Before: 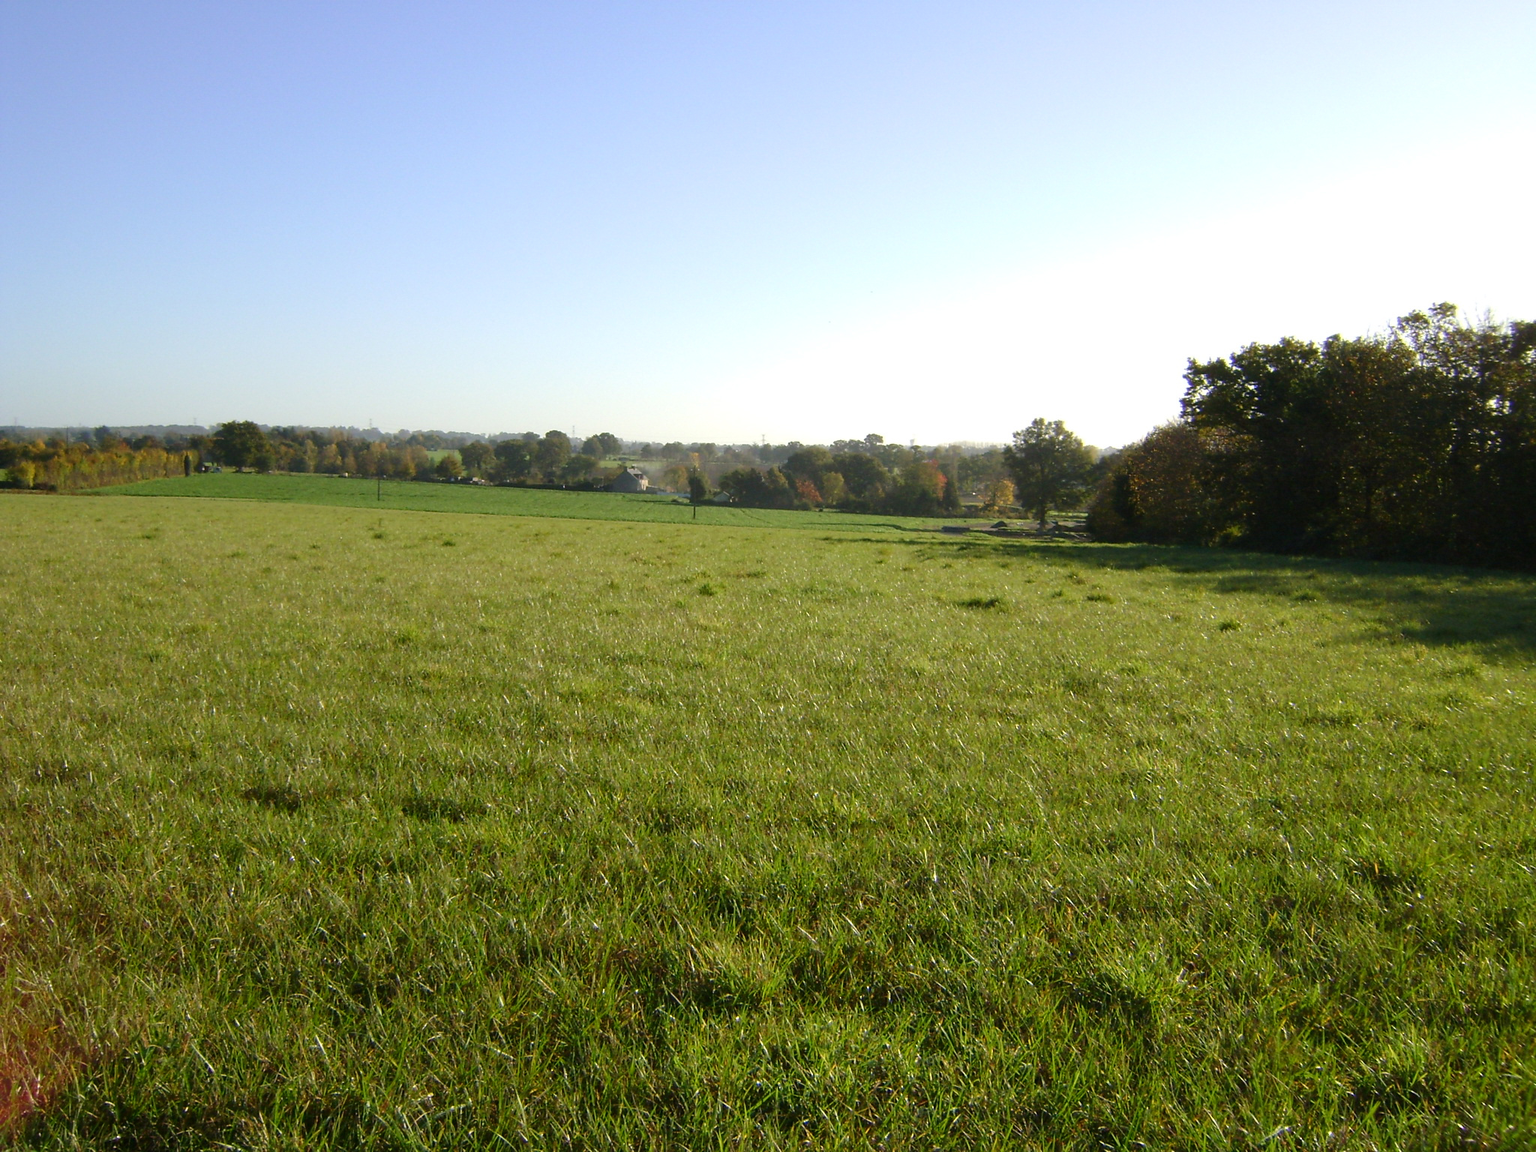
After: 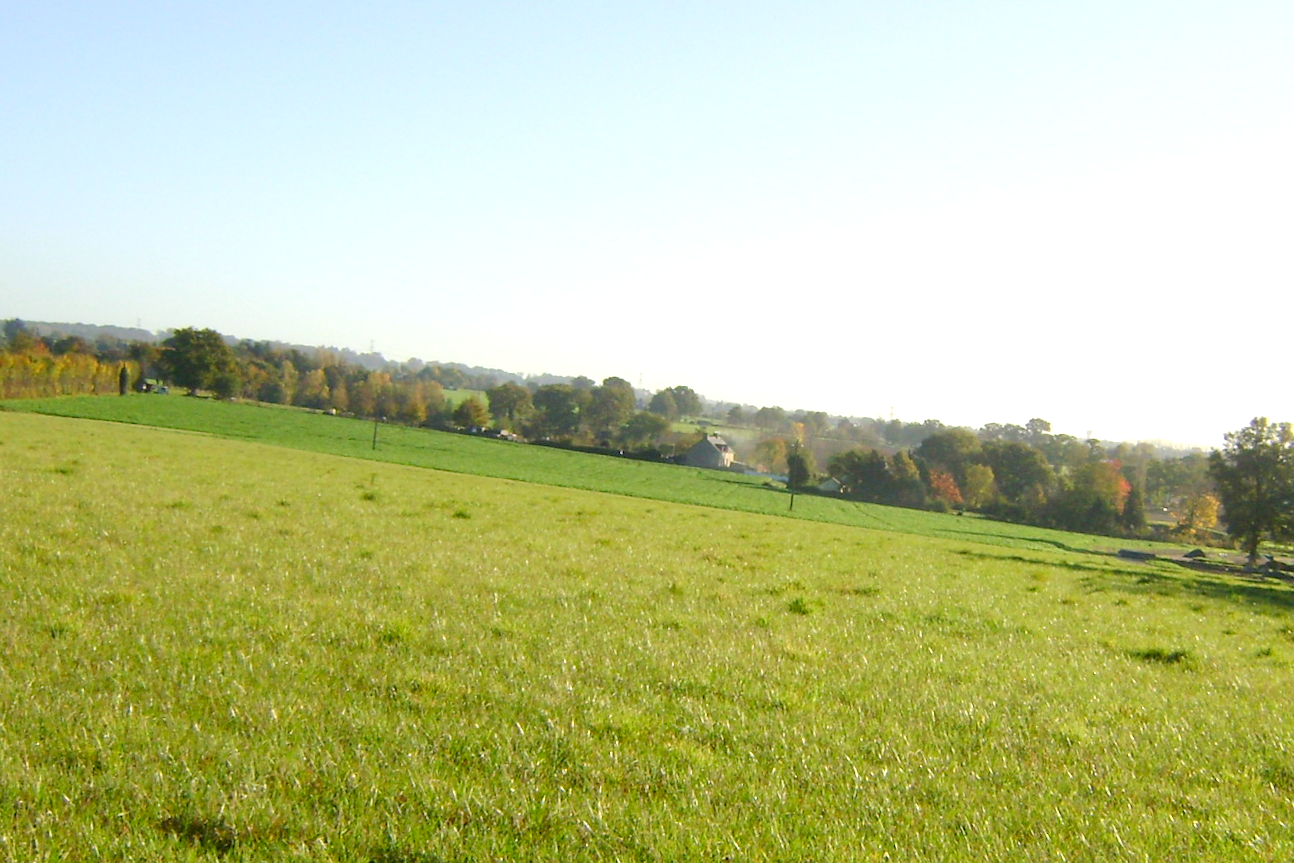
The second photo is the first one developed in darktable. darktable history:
color correction: highlights b* 3
crop and rotate: angle -4.99°, left 2.122%, top 6.945%, right 27.566%, bottom 30.519%
levels: black 3.83%, white 90.64%, levels [0.044, 0.416, 0.908]
